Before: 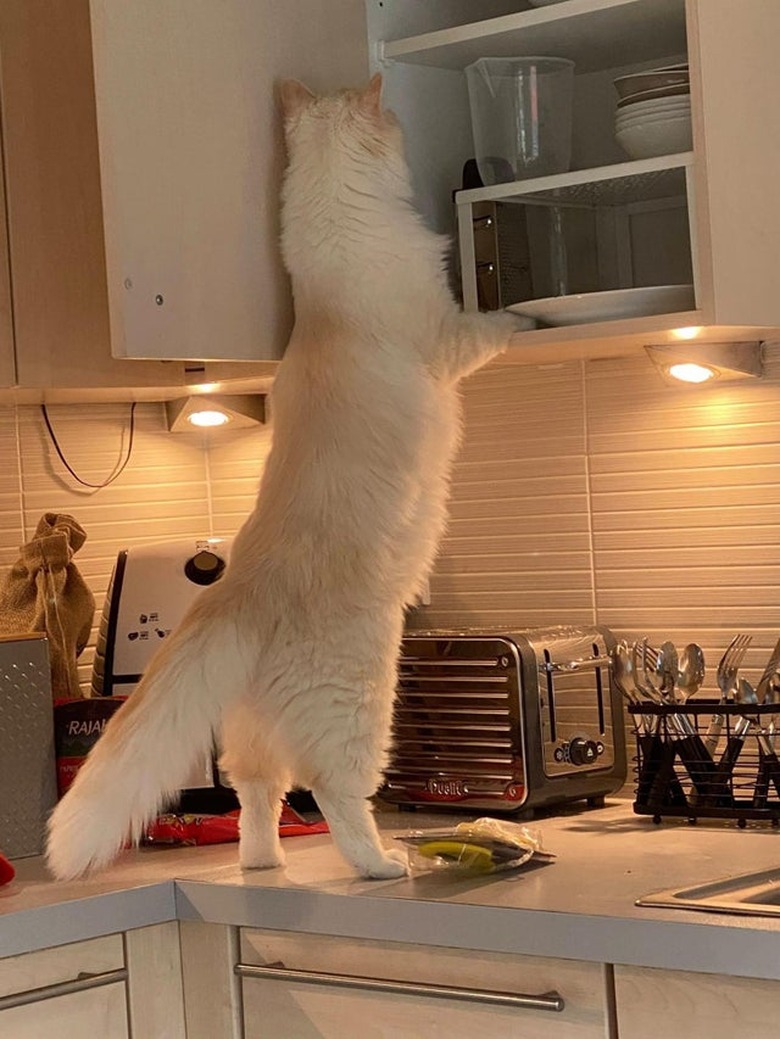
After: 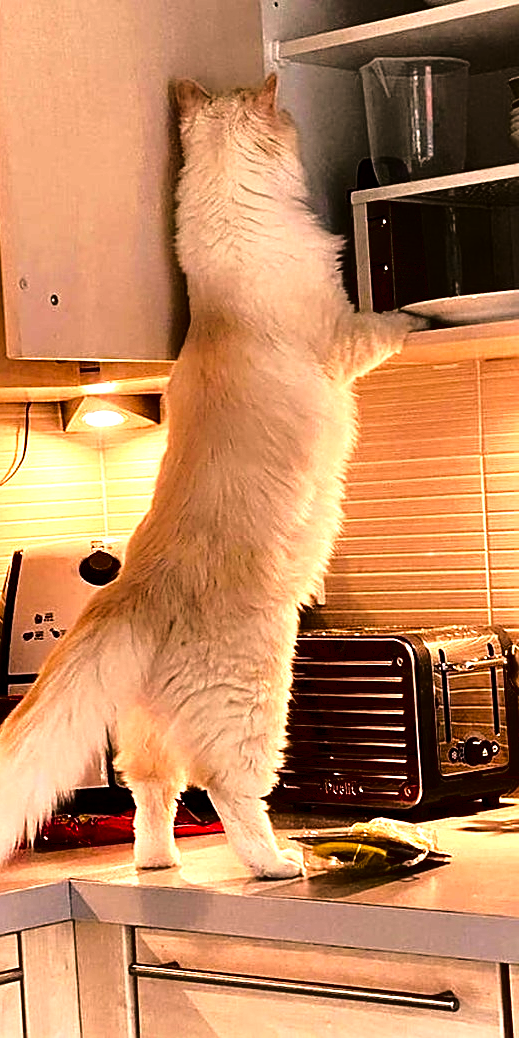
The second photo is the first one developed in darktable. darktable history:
contrast brightness saturation: brightness -0.538
exposure: black level correction 0, exposure 0.699 EV, compensate highlight preservation false
tone equalizer: -8 EV -0.408 EV, -7 EV -0.375 EV, -6 EV -0.349 EV, -5 EV -0.196 EV, -3 EV 0.201 EV, -2 EV 0.345 EV, -1 EV 0.415 EV, +0 EV 0.386 EV
crop and rotate: left 13.473%, right 19.919%
sharpen: on, module defaults
tone curve: curves: ch0 [(0, 0) (0.088, 0.042) (0.208, 0.176) (0.257, 0.267) (0.406, 0.483) (0.489, 0.556) (0.667, 0.73) (0.793, 0.851) (0.994, 0.974)]; ch1 [(0, 0) (0.161, 0.092) (0.35, 0.33) (0.392, 0.392) (0.457, 0.467) (0.505, 0.497) (0.537, 0.518) (0.553, 0.53) (0.58, 0.567) (0.739, 0.697) (1, 1)]; ch2 [(0, 0) (0.346, 0.362) (0.448, 0.419) (0.502, 0.499) (0.533, 0.517) (0.556, 0.533) (0.629, 0.619) (0.717, 0.678) (1, 1)]
color balance rgb: highlights gain › chroma 4.472%, highlights gain › hue 31.81°, perceptual saturation grading › global saturation 0.059%, perceptual brilliance grading › highlights 9.893%, perceptual brilliance grading › mid-tones 5.556%, global vibrance 11.264%
